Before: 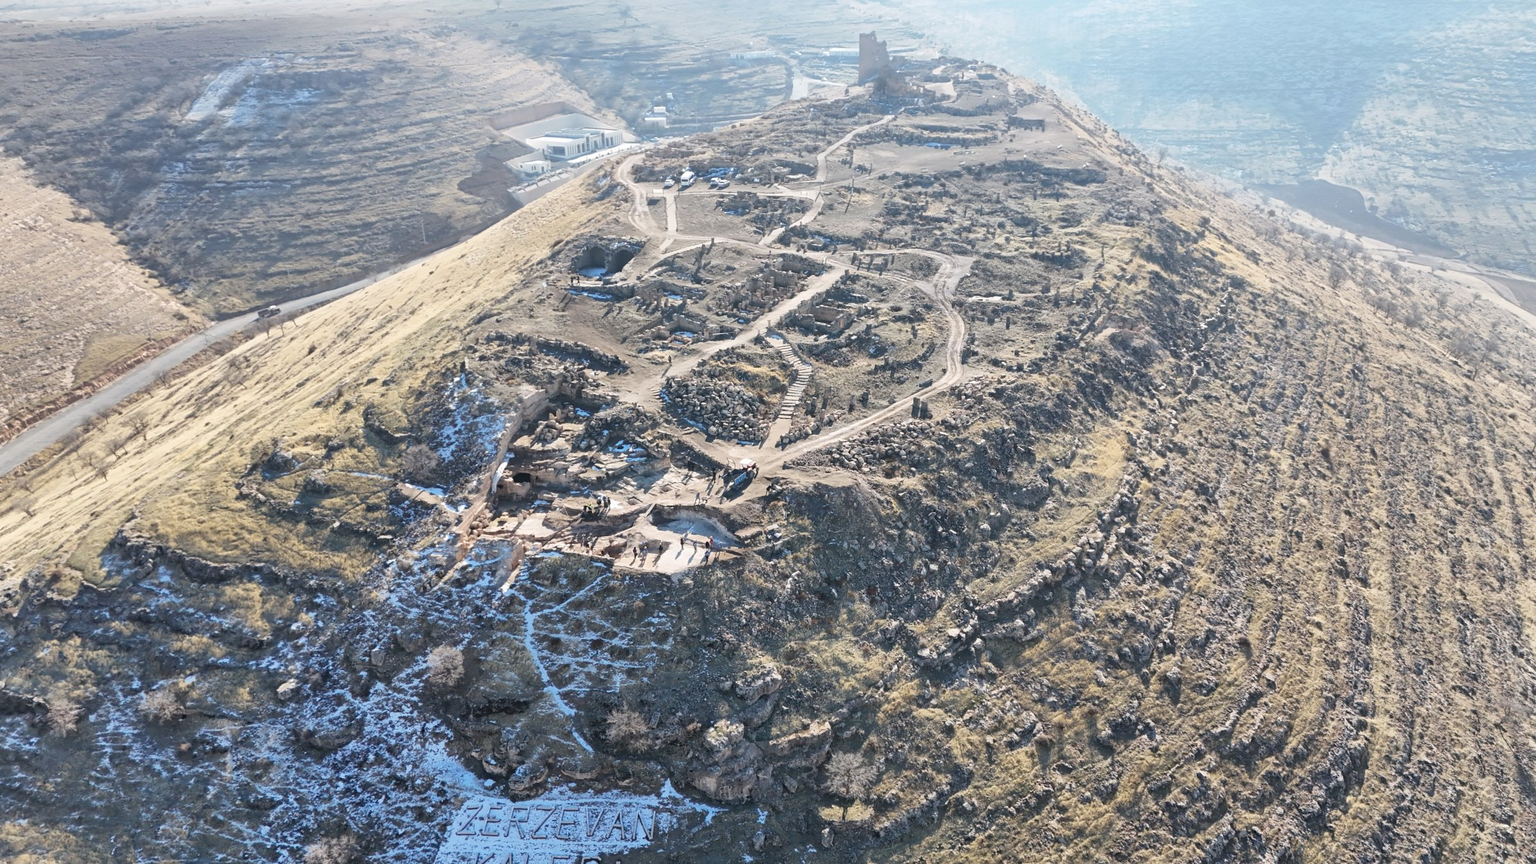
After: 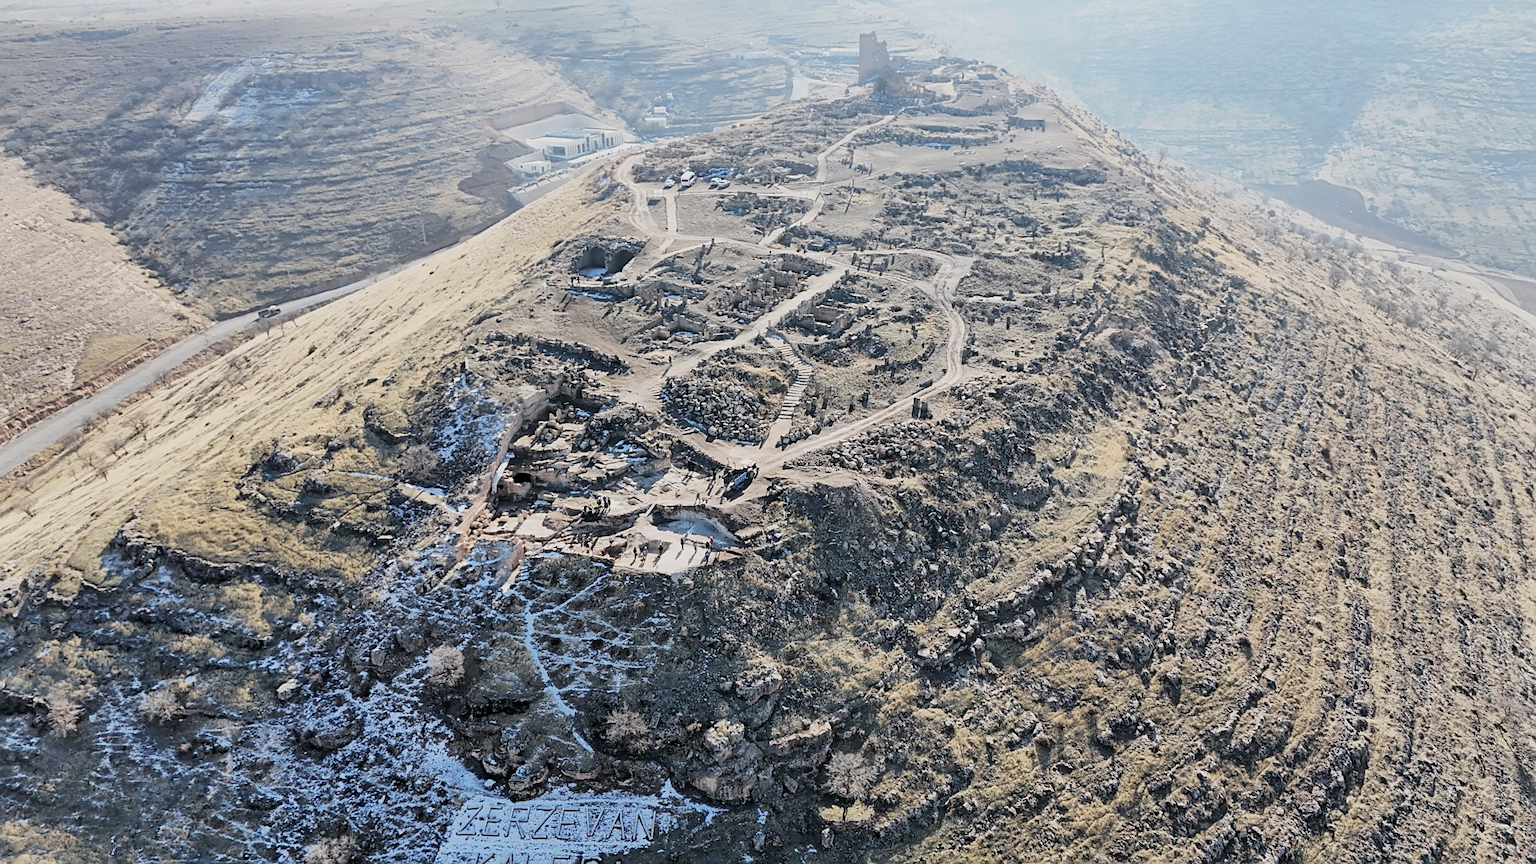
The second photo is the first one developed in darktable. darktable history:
sharpen: on, module defaults
filmic rgb: black relative exposure -5.06 EV, white relative exposure 3.99 EV, threshold 3.03 EV, hardness 2.87, contrast 1.193, highlights saturation mix -30.06%, enable highlight reconstruction true
